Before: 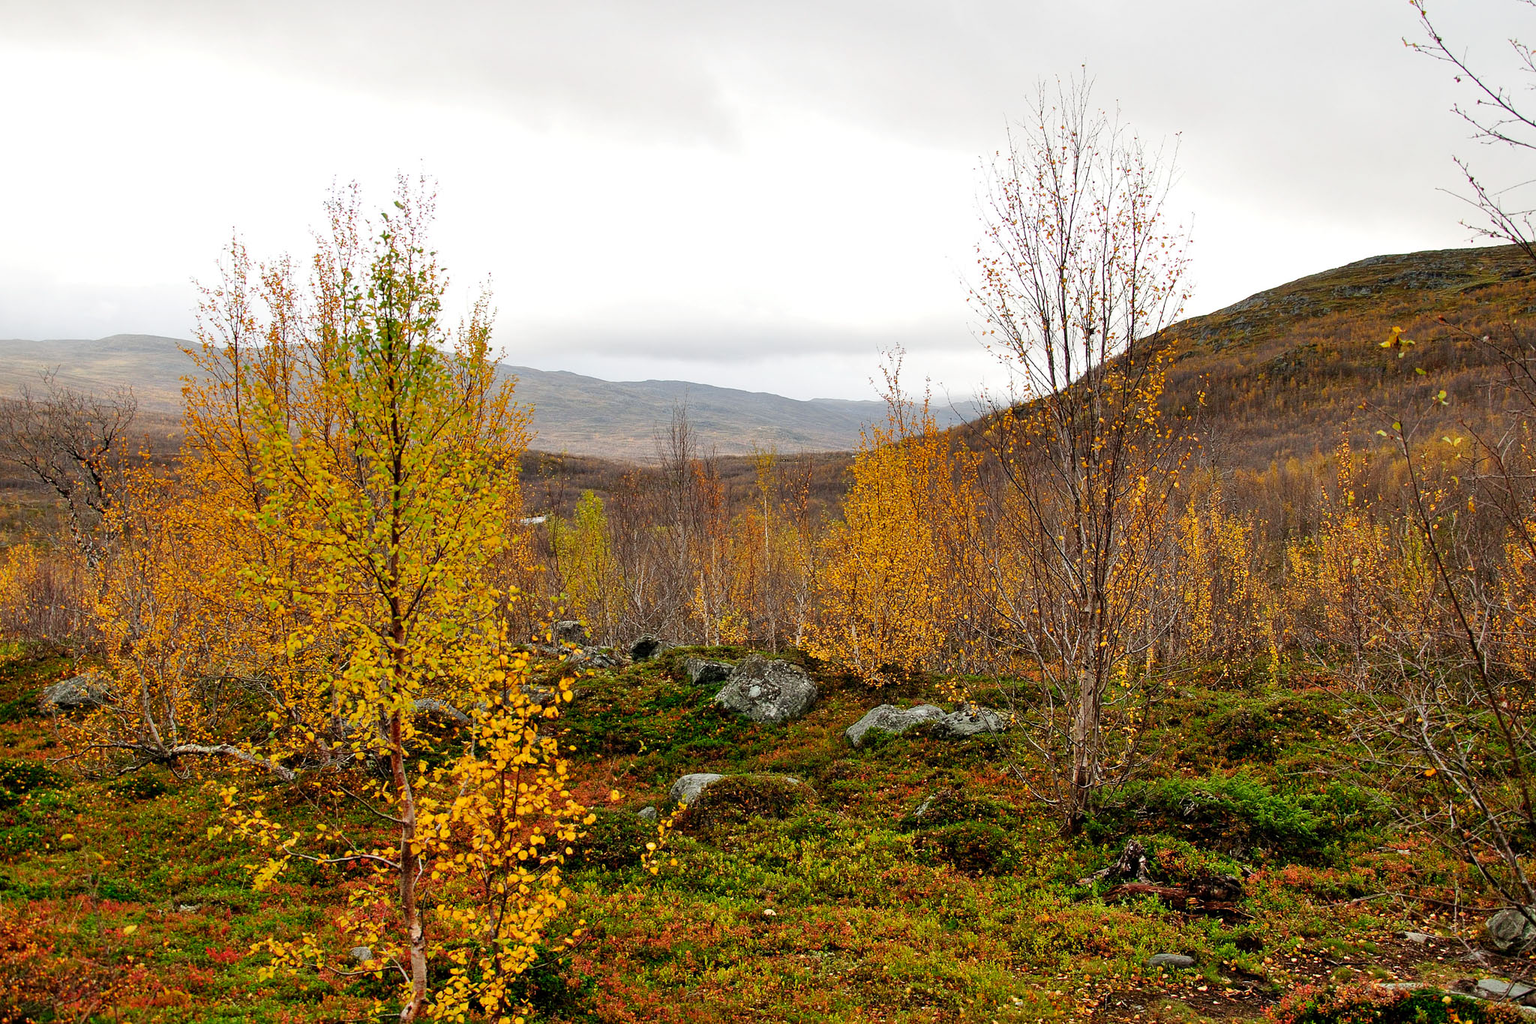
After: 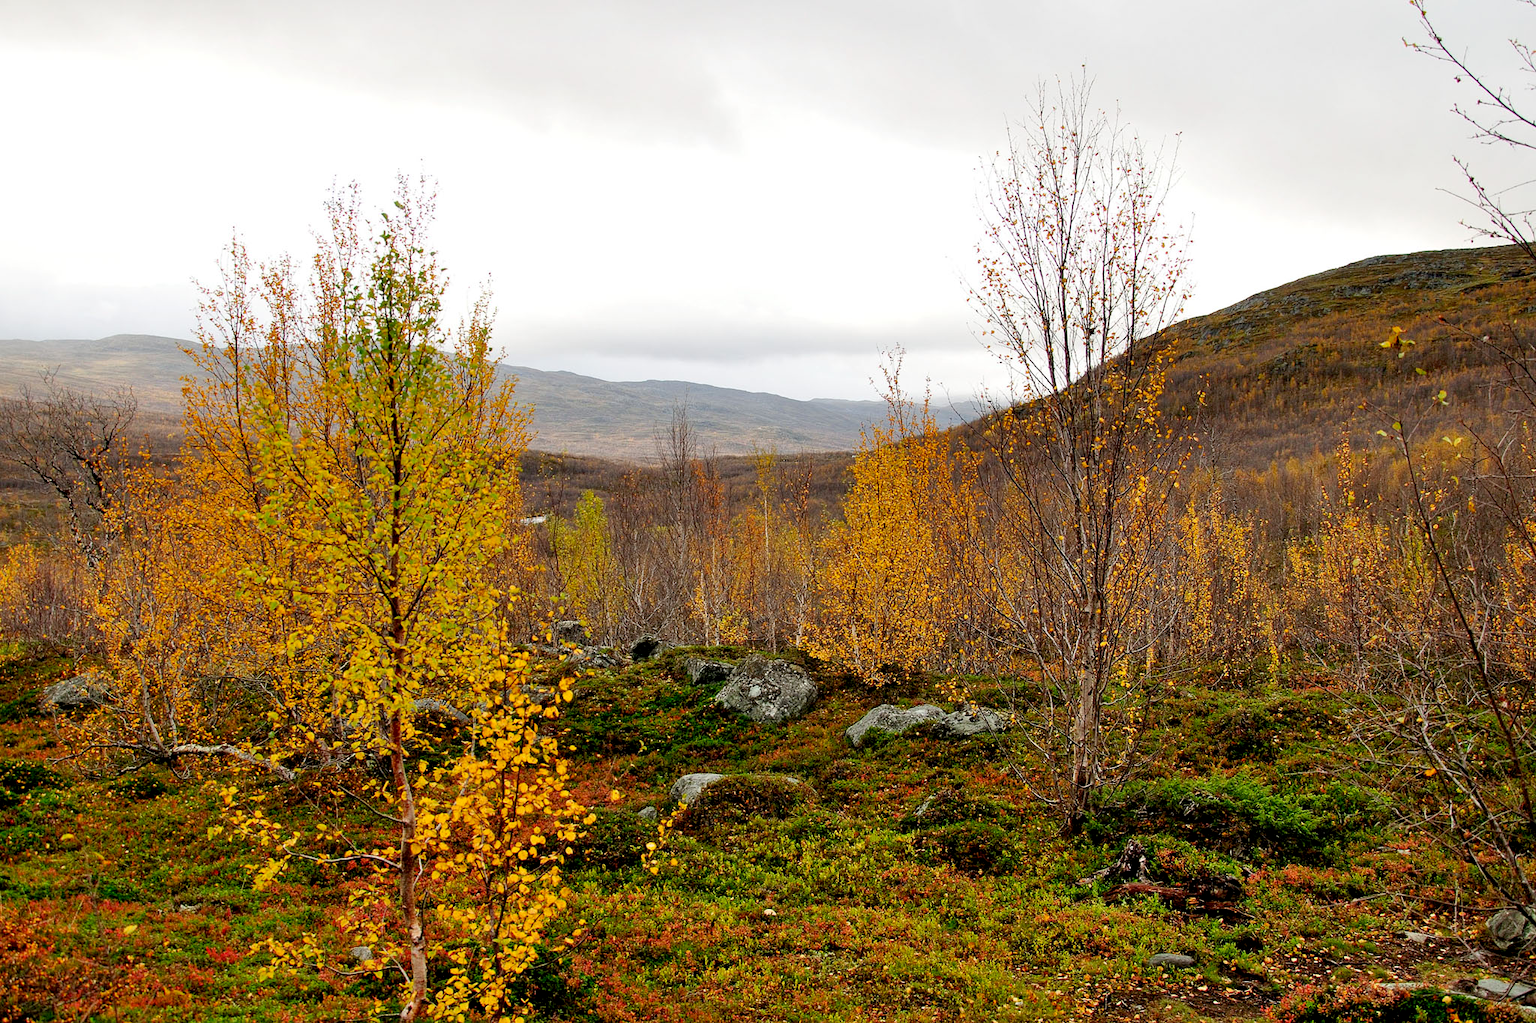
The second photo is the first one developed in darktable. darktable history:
exposure: black level correction 0.005, exposure 0.003 EV, compensate highlight preservation false
